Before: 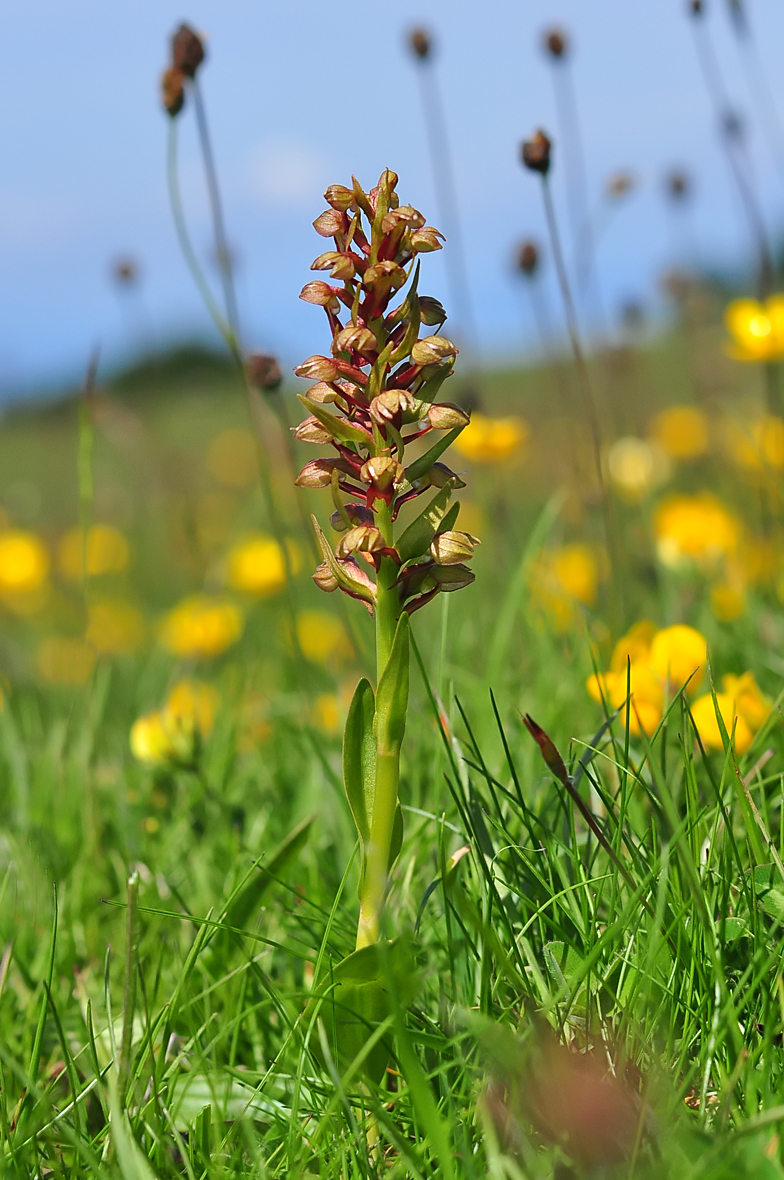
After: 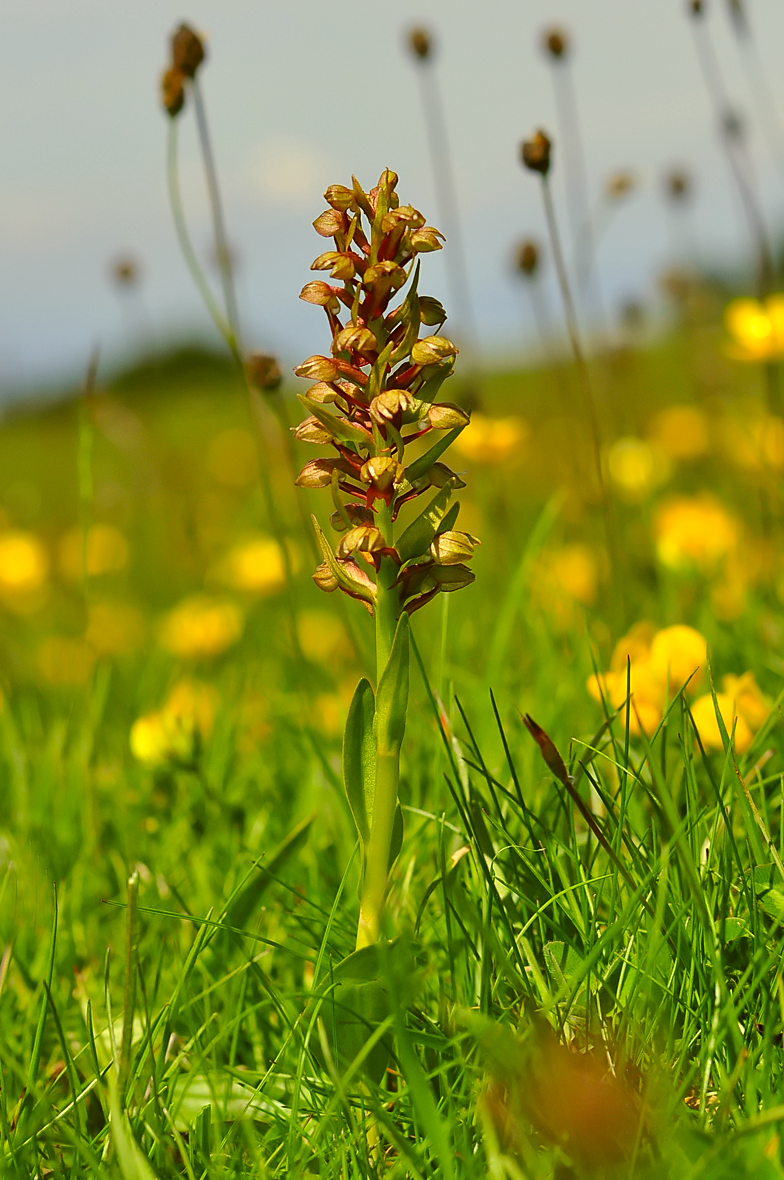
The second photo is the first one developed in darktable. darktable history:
color correction: highlights a* 0.146, highlights b* 29.64, shadows a* -0.177, shadows b* 21.61
